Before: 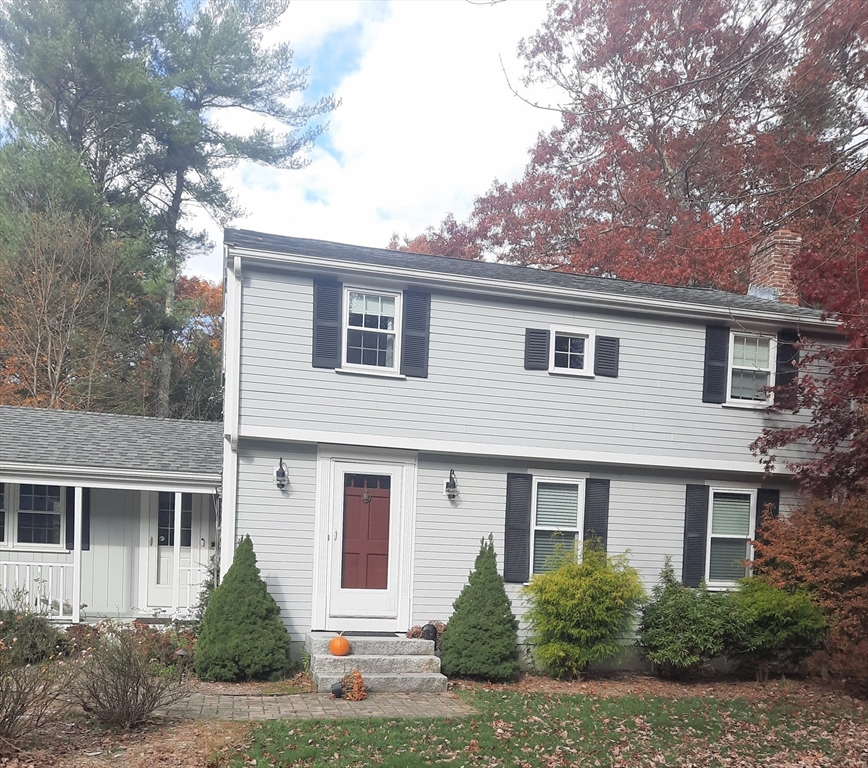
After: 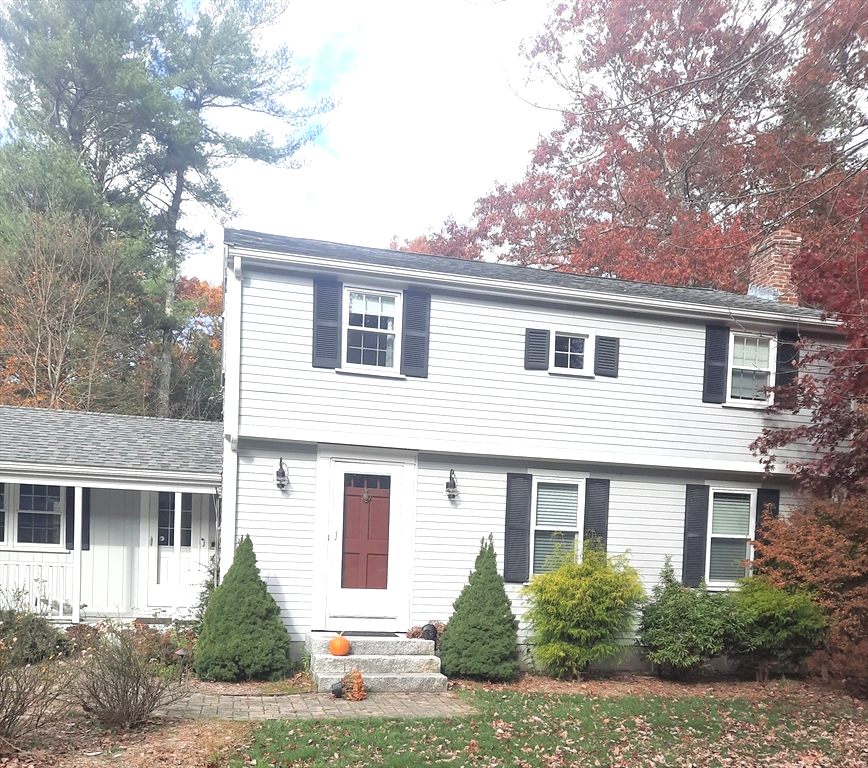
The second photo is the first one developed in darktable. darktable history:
exposure: black level correction 0, exposure 0.592 EV, compensate exposure bias true, compensate highlight preservation false
